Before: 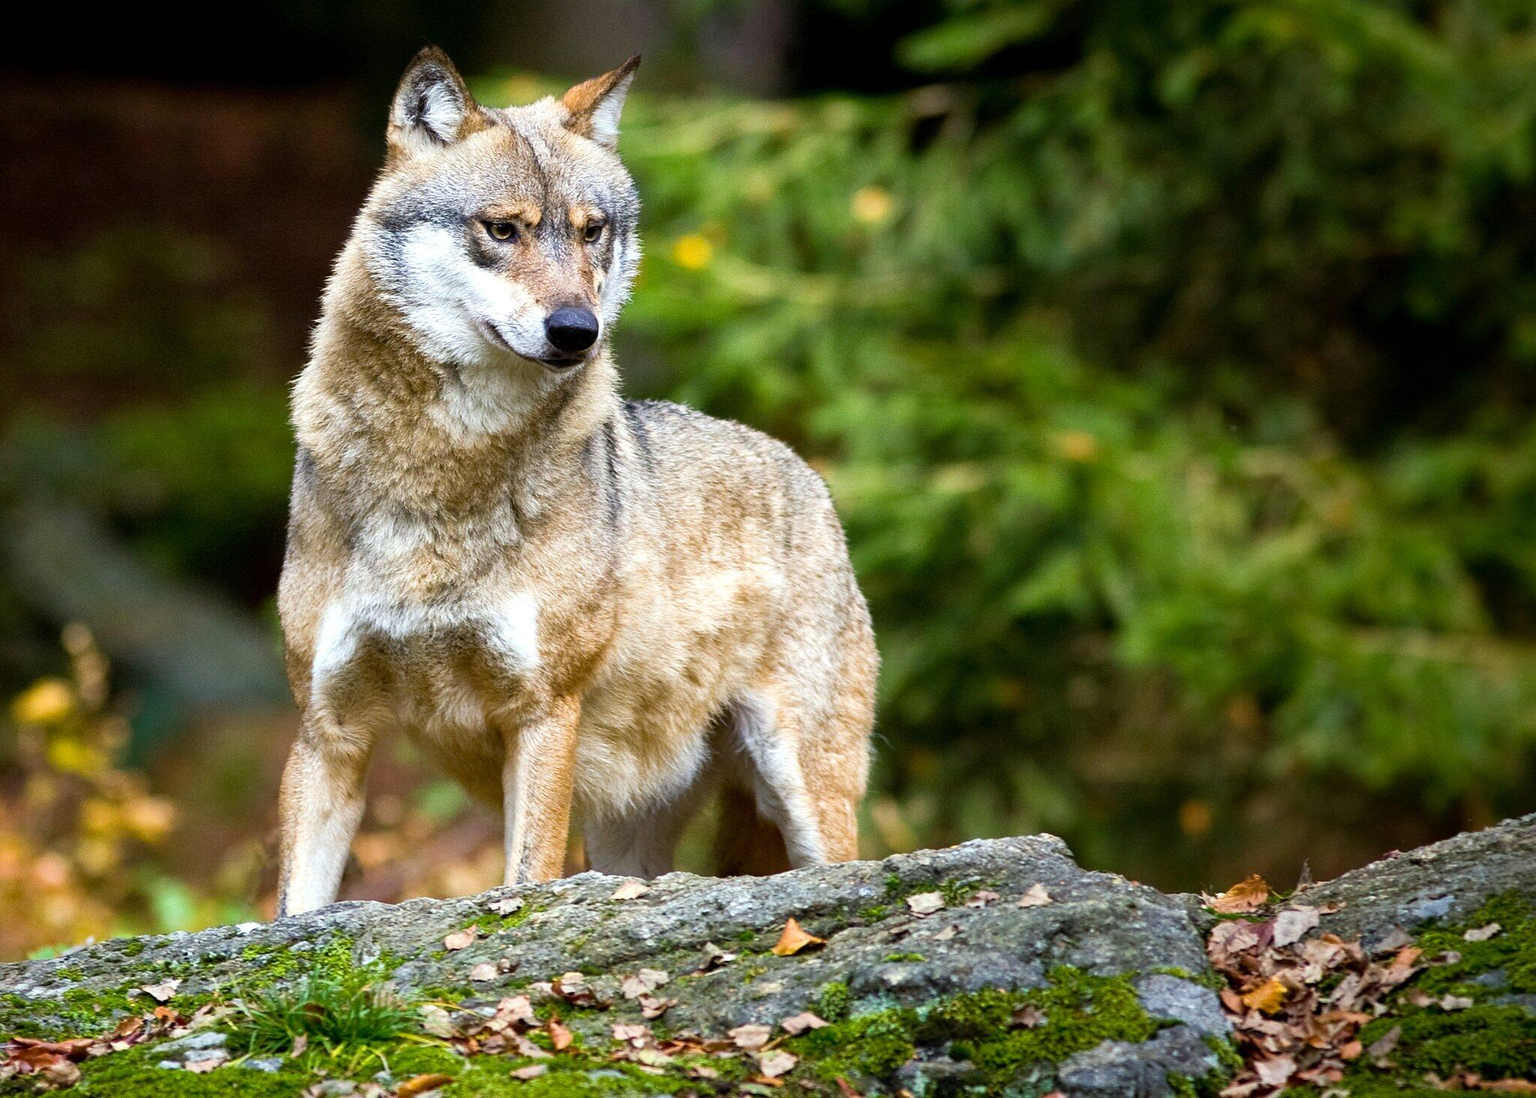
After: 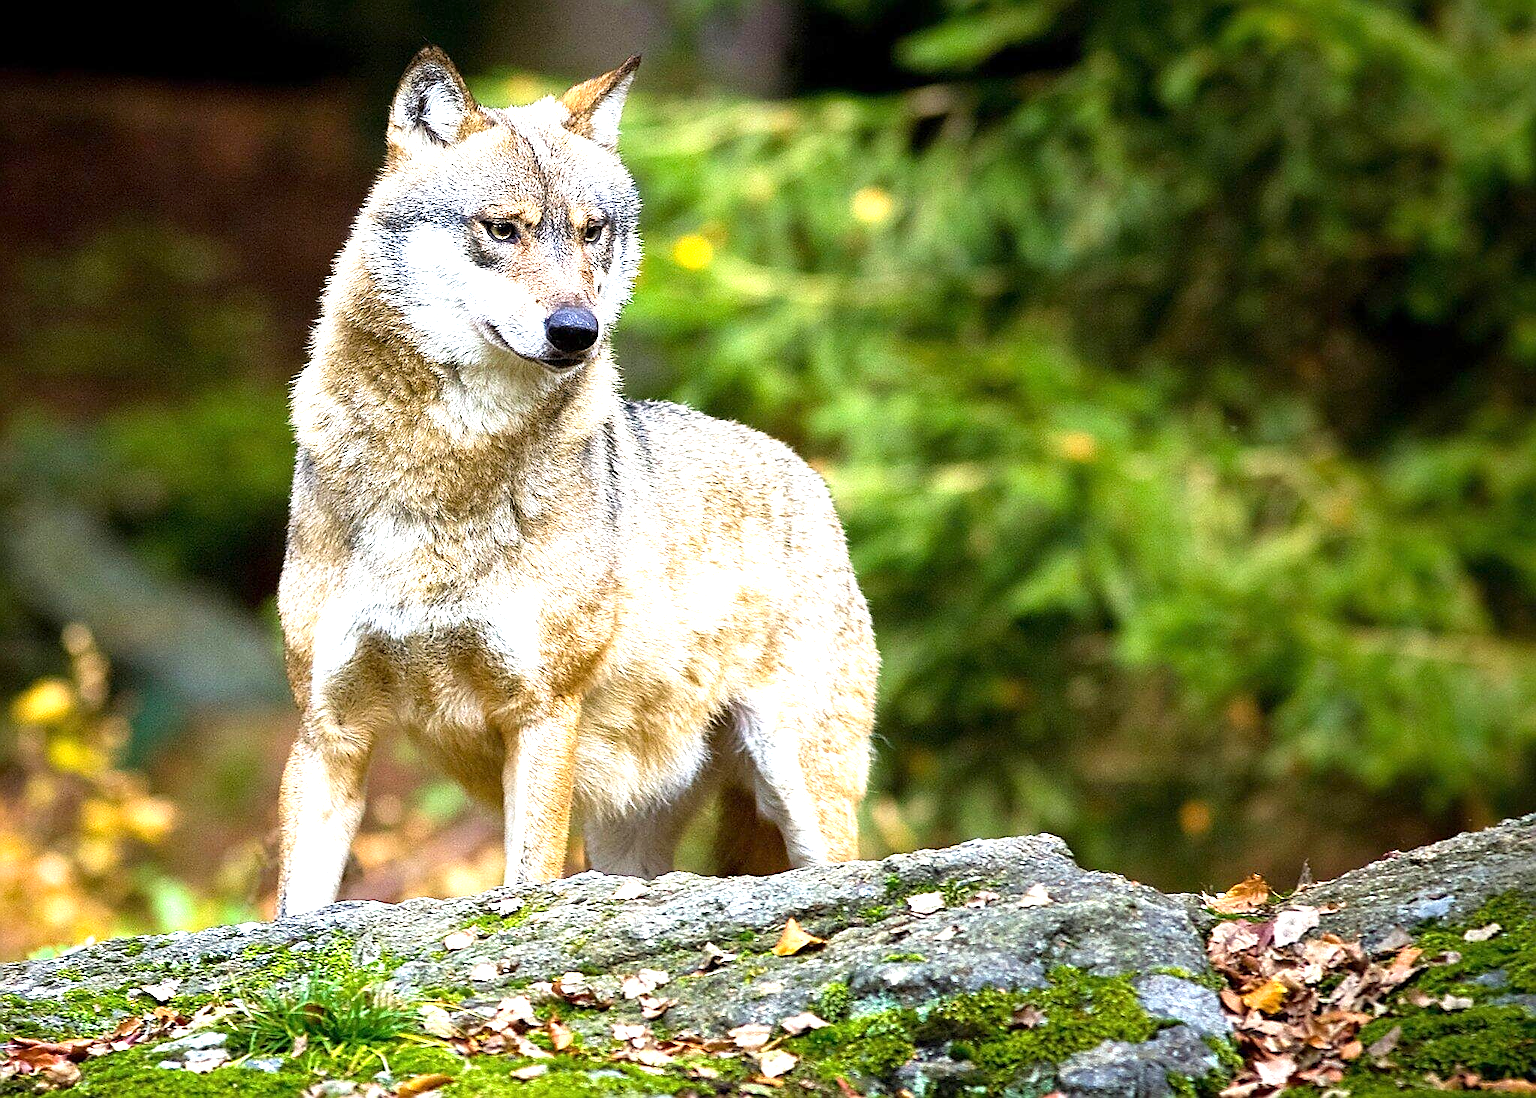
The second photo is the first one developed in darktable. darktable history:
sharpen: radius 1.4, amount 1.25, threshold 0.7
exposure: exposure 1 EV, compensate highlight preservation false
